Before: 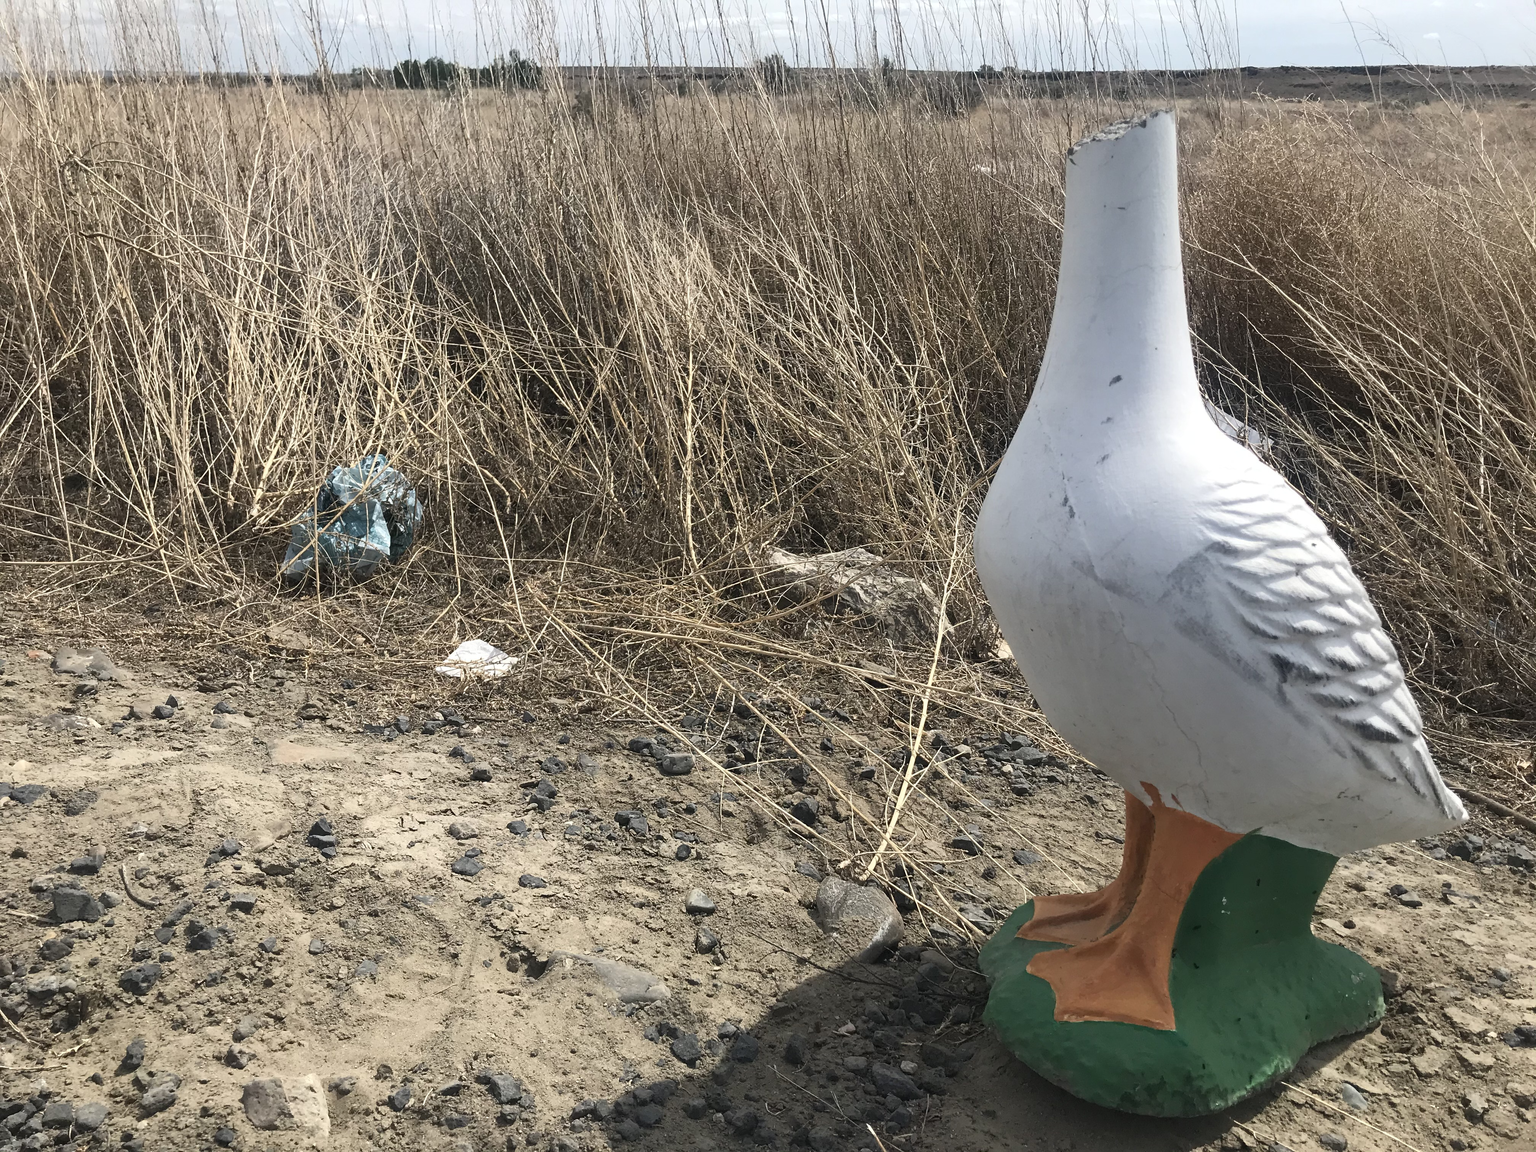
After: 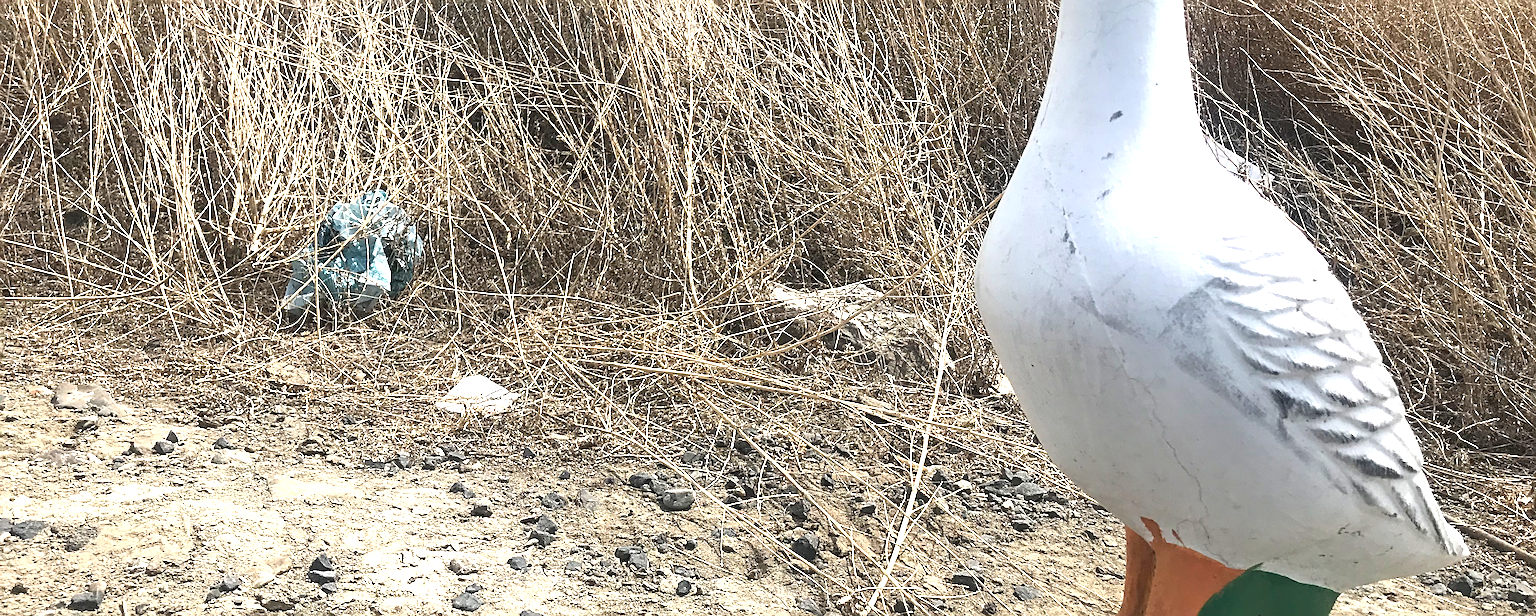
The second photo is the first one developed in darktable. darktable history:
exposure: black level correction 0, exposure 1 EV, compensate exposure bias true, compensate highlight preservation false
crop and rotate: top 23.043%, bottom 23.437%
sharpen: radius 4
